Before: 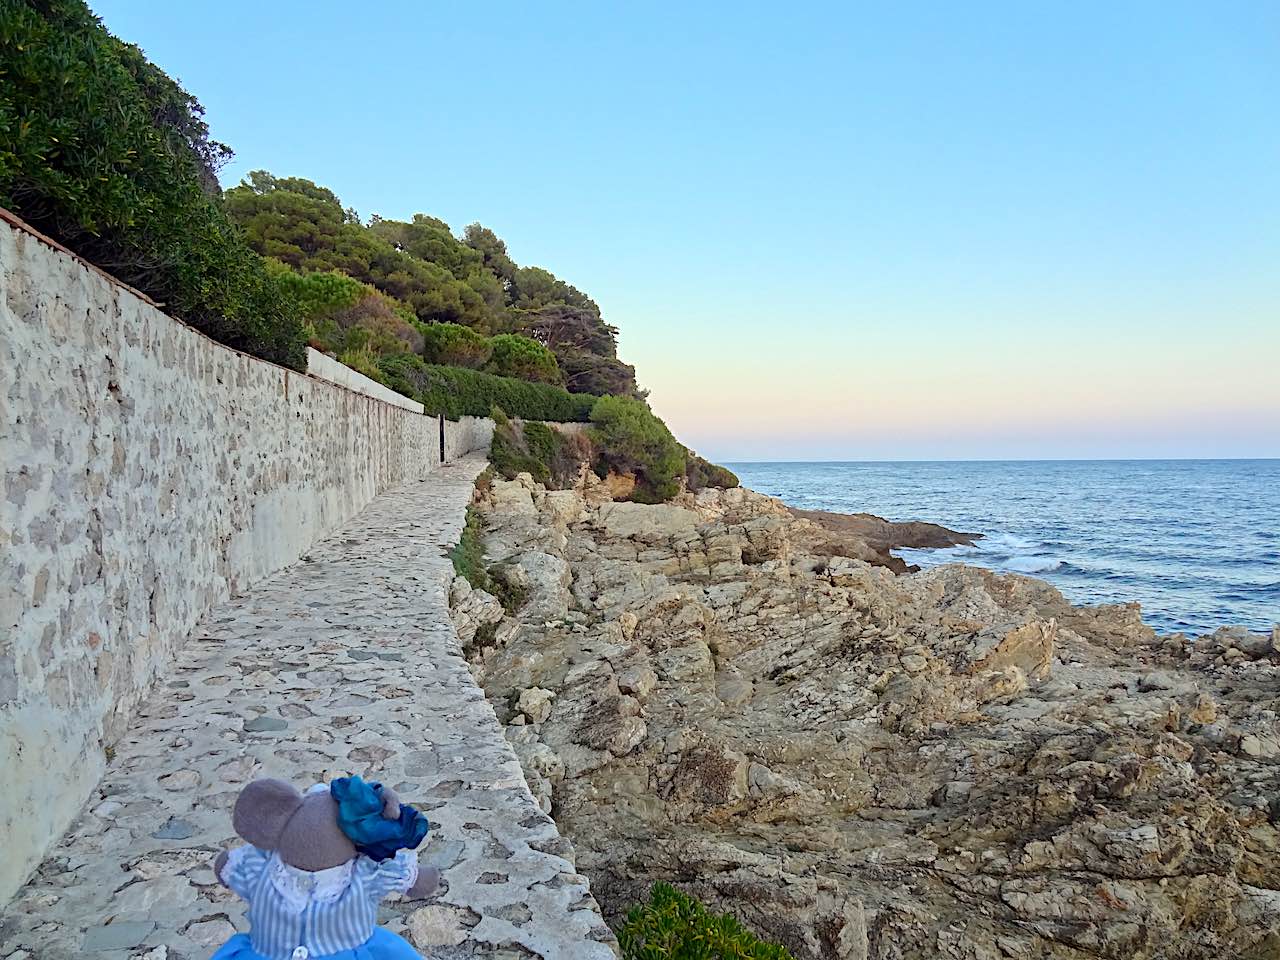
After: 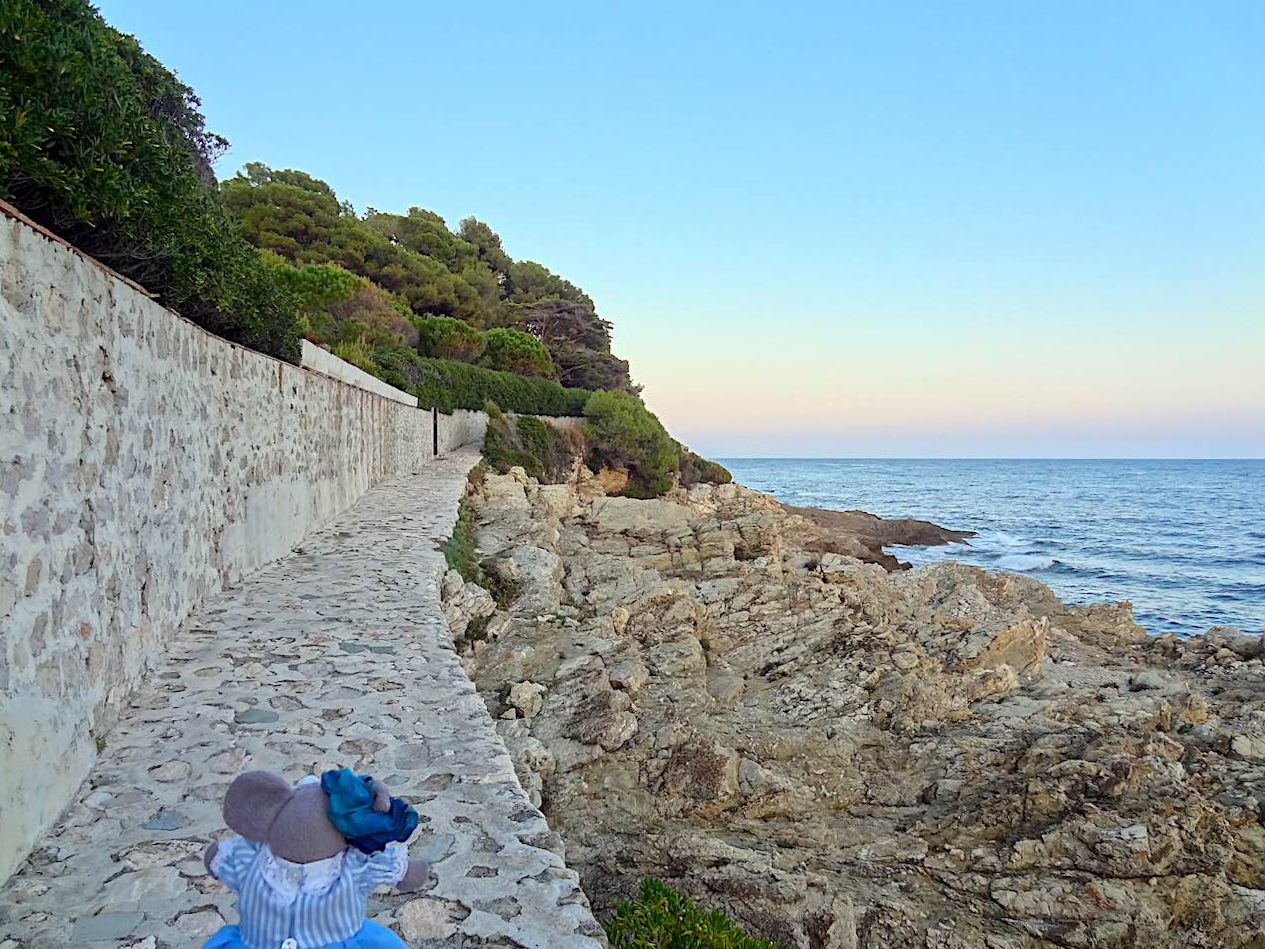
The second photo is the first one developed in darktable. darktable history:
crop and rotate: angle -0.493°
